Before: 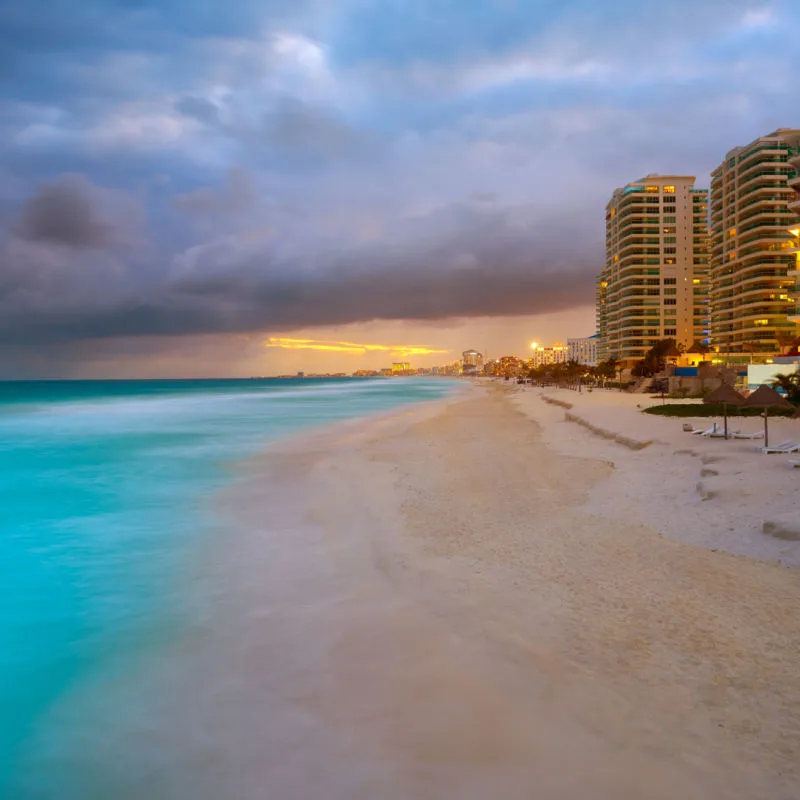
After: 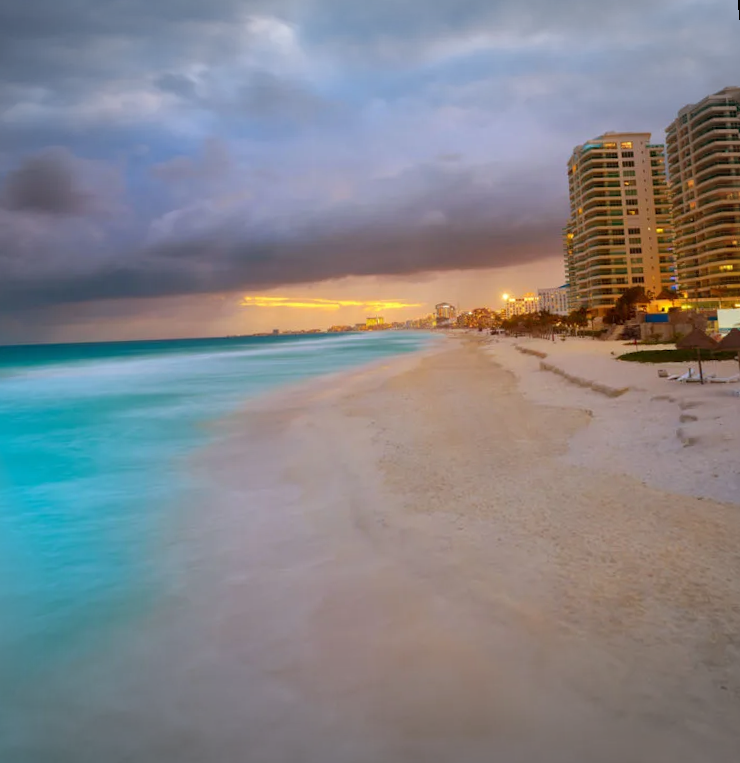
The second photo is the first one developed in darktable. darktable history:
rotate and perspective: rotation -1.68°, lens shift (vertical) -0.146, crop left 0.049, crop right 0.912, crop top 0.032, crop bottom 0.96
vignetting: fall-off start 100%, brightness -0.282, width/height ratio 1.31
